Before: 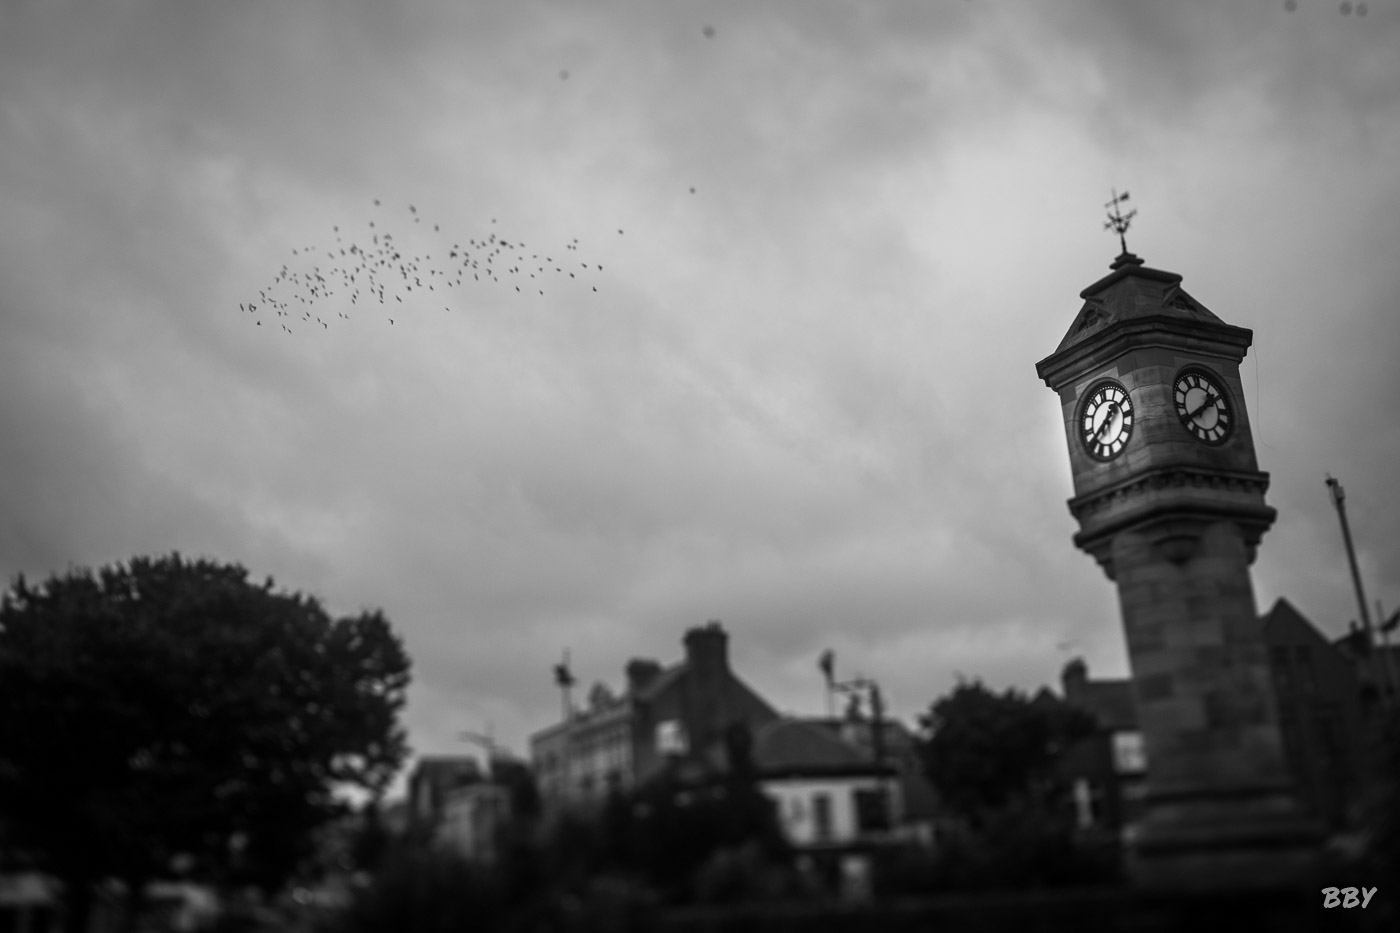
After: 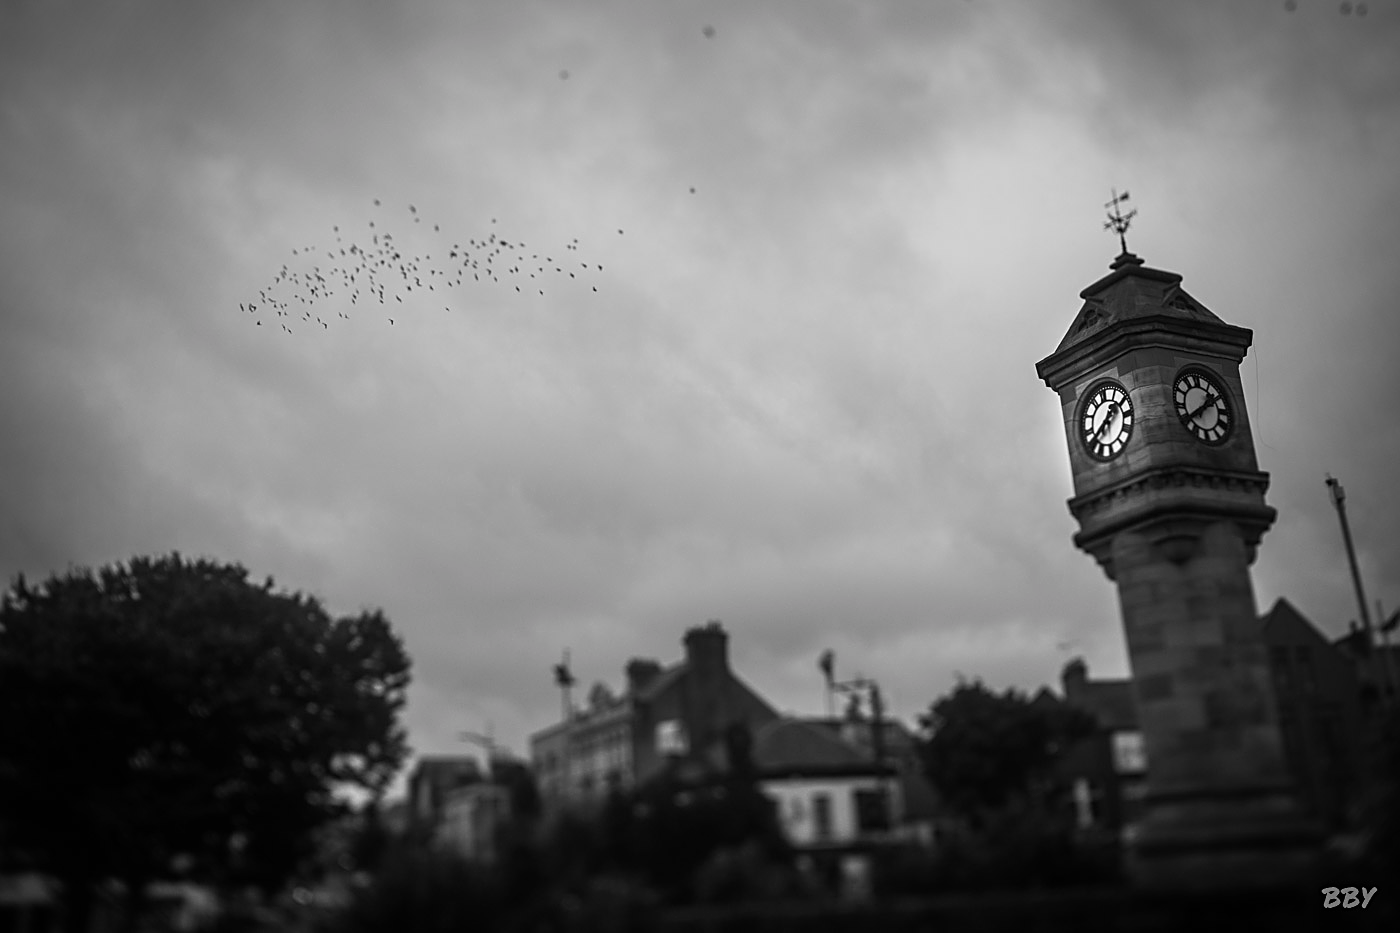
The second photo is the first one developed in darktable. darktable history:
vignetting: fall-off start 75.43%, width/height ratio 1.077
contrast brightness saturation: contrast -0.011, brightness -0.007, saturation 0.035
sharpen: on, module defaults
